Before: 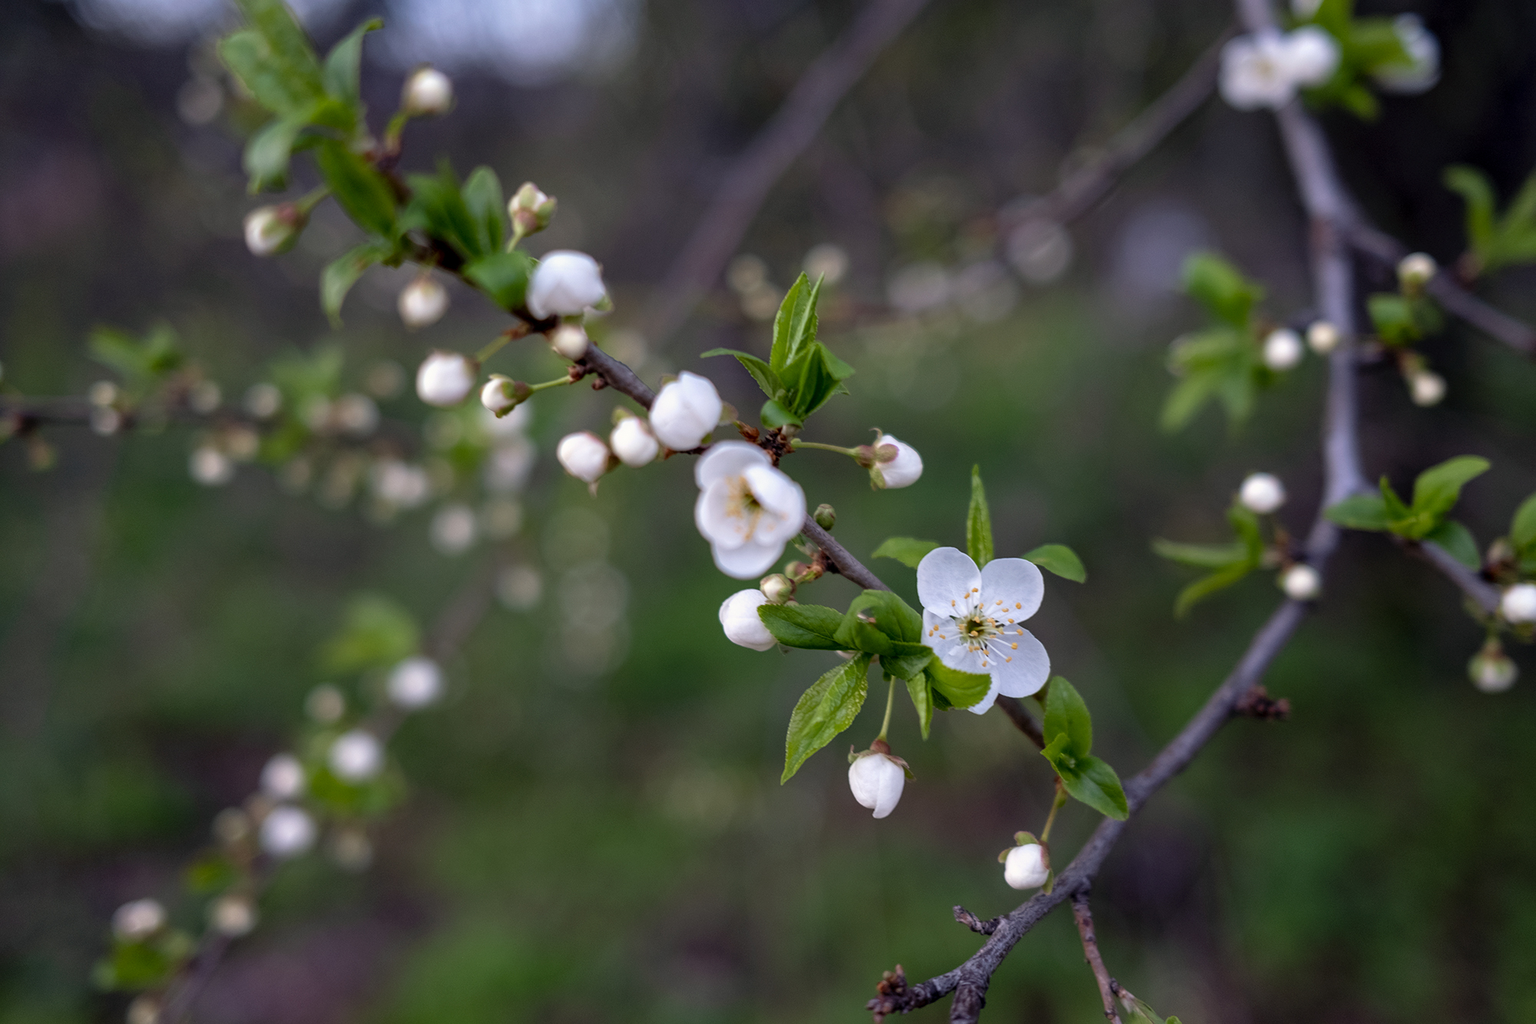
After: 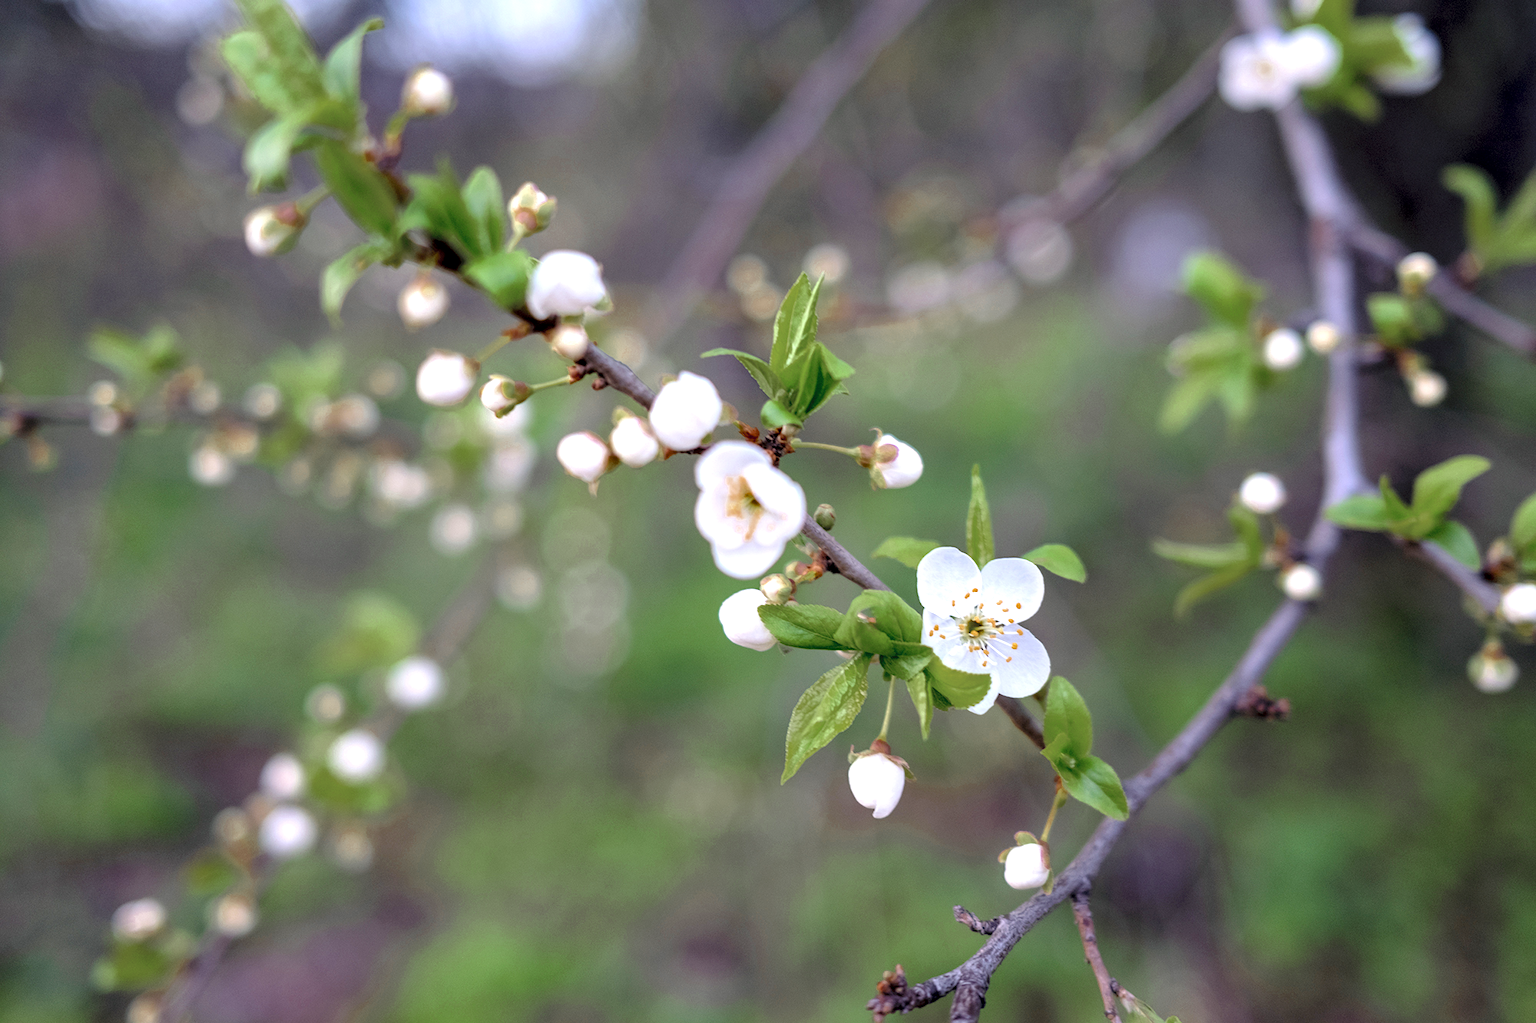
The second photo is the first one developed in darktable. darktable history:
contrast brightness saturation: brightness 0.147
exposure: black level correction 0.001, exposure 0.964 EV, compensate exposure bias true, compensate highlight preservation false
color zones: curves: ch0 [(0.11, 0.396) (0.195, 0.36) (0.25, 0.5) (0.303, 0.412) (0.357, 0.544) (0.75, 0.5) (0.967, 0.328)]; ch1 [(0, 0.468) (0.112, 0.512) (0.202, 0.6) (0.25, 0.5) (0.307, 0.352) (0.357, 0.544) (0.75, 0.5) (0.963, 0.524)]
